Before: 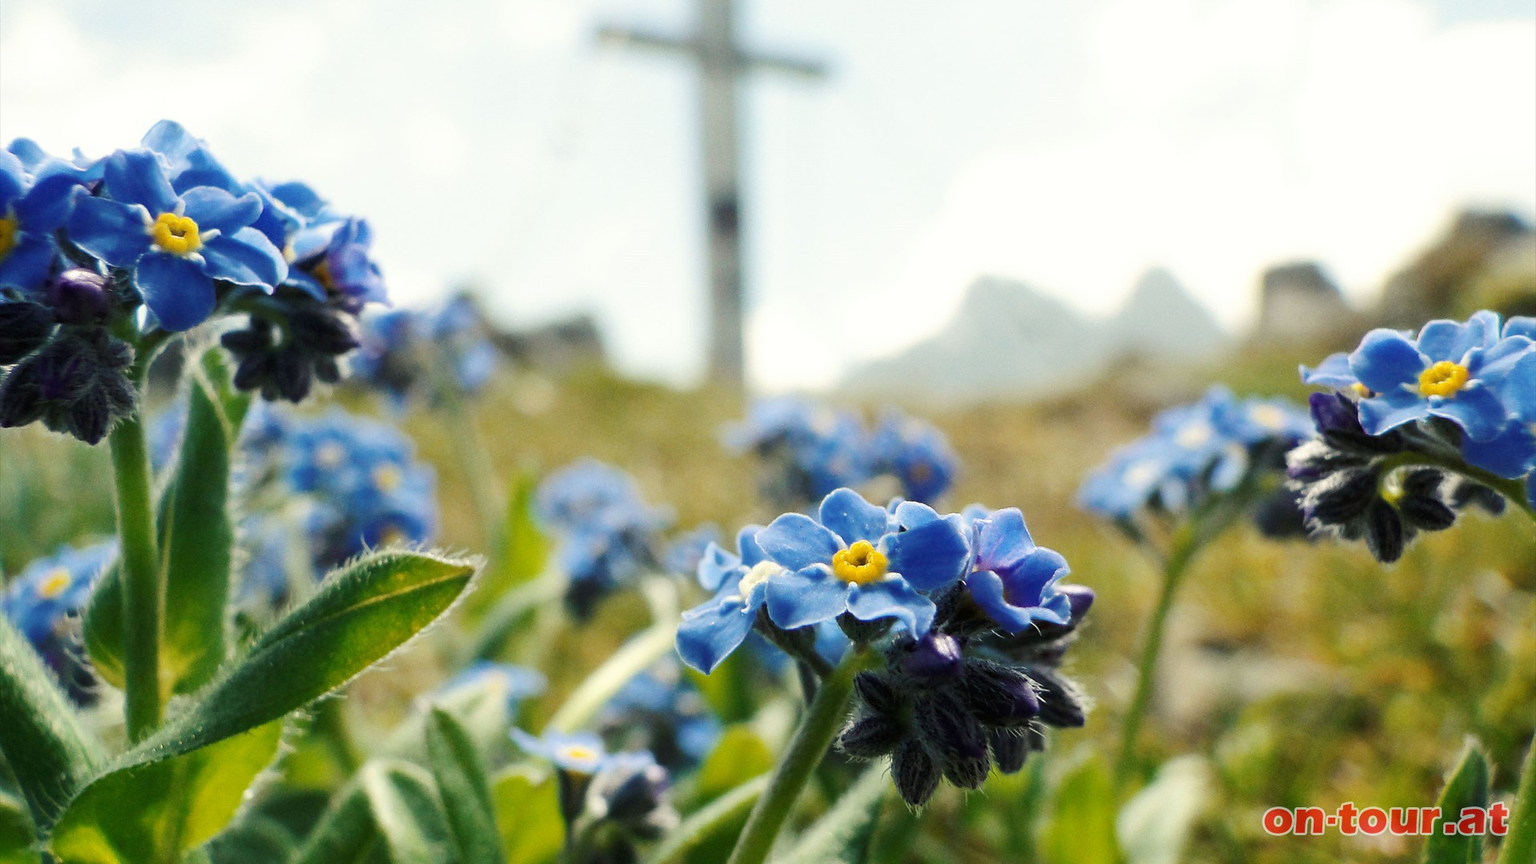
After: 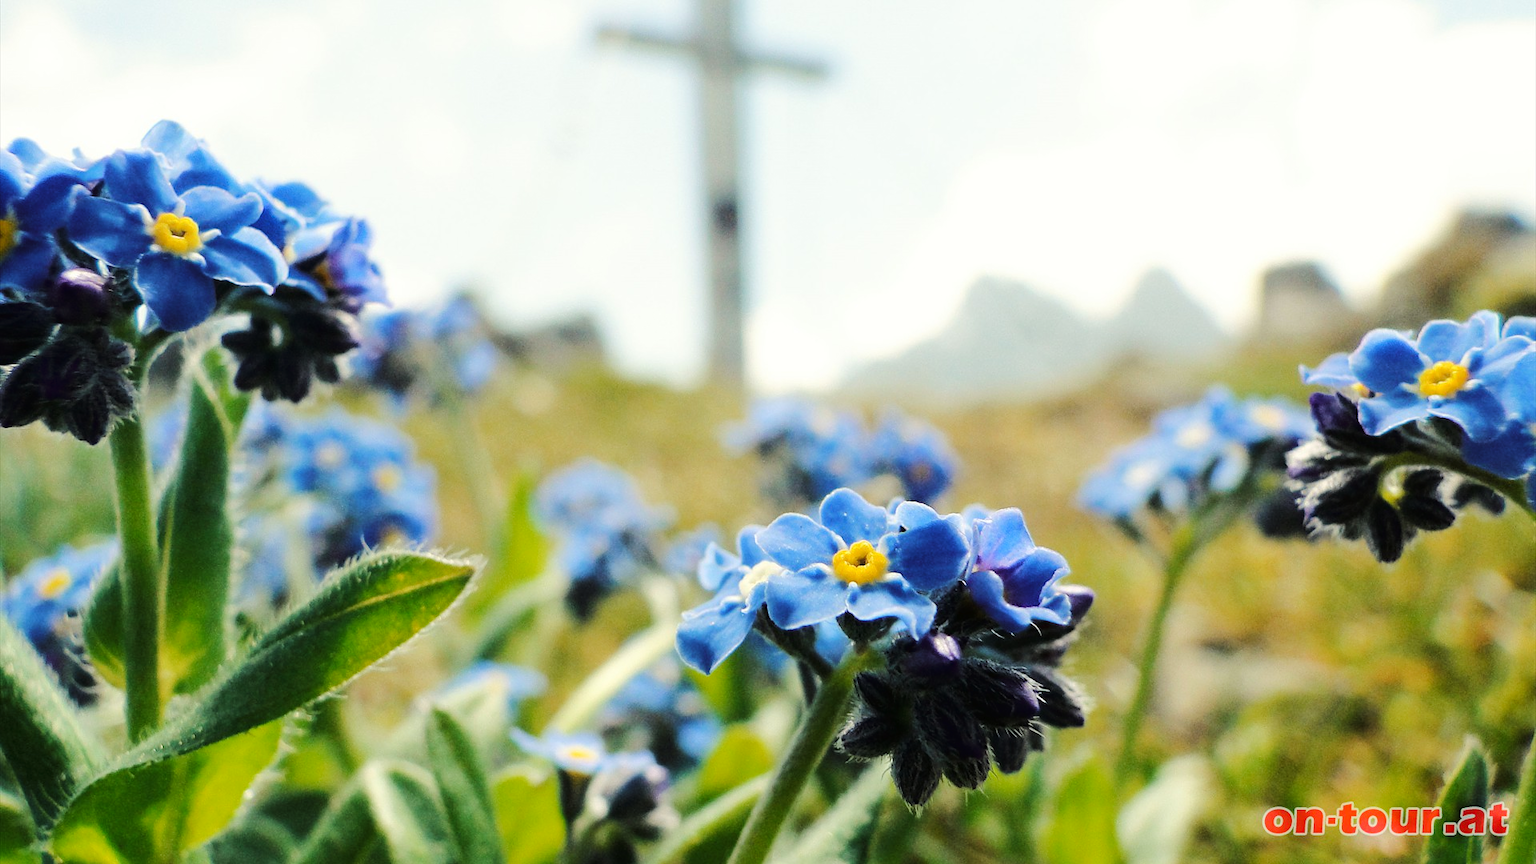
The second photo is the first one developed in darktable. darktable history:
tone curve: curves: ch0 [(0, 0) (0.003, 0.012) (0.011, 0.014) (0.025, 0.019) (0.044, 0.028) (0.069, 0.039) (0.1, 0.056) (0.136, 0.093) (0.177, 0.147) (0.224, 0.214) (0.277, 0.29) (0.335, 0.381) (0.399, 0.476) (0.468, 0.557) (0.543, 0.635) (0.623, 0.697) (0.709, 0.764) (0.801, 0.831) (0.898, 0.917) (1, 1)], color space Lab, linked channels, preserve colors none
